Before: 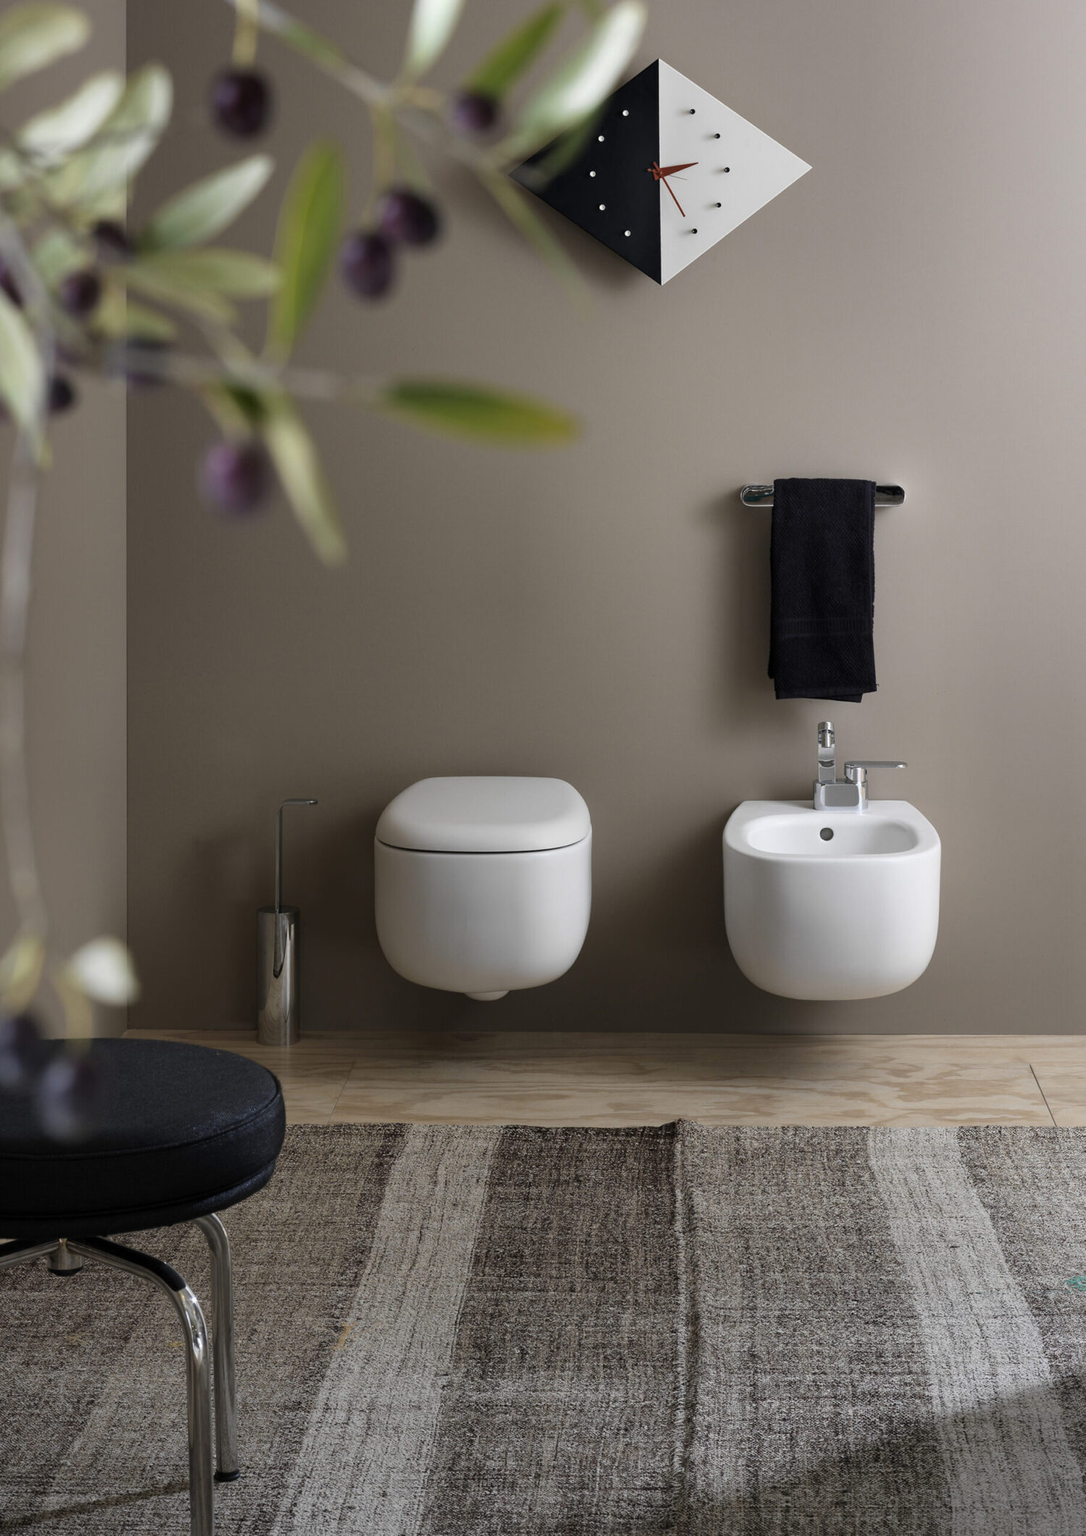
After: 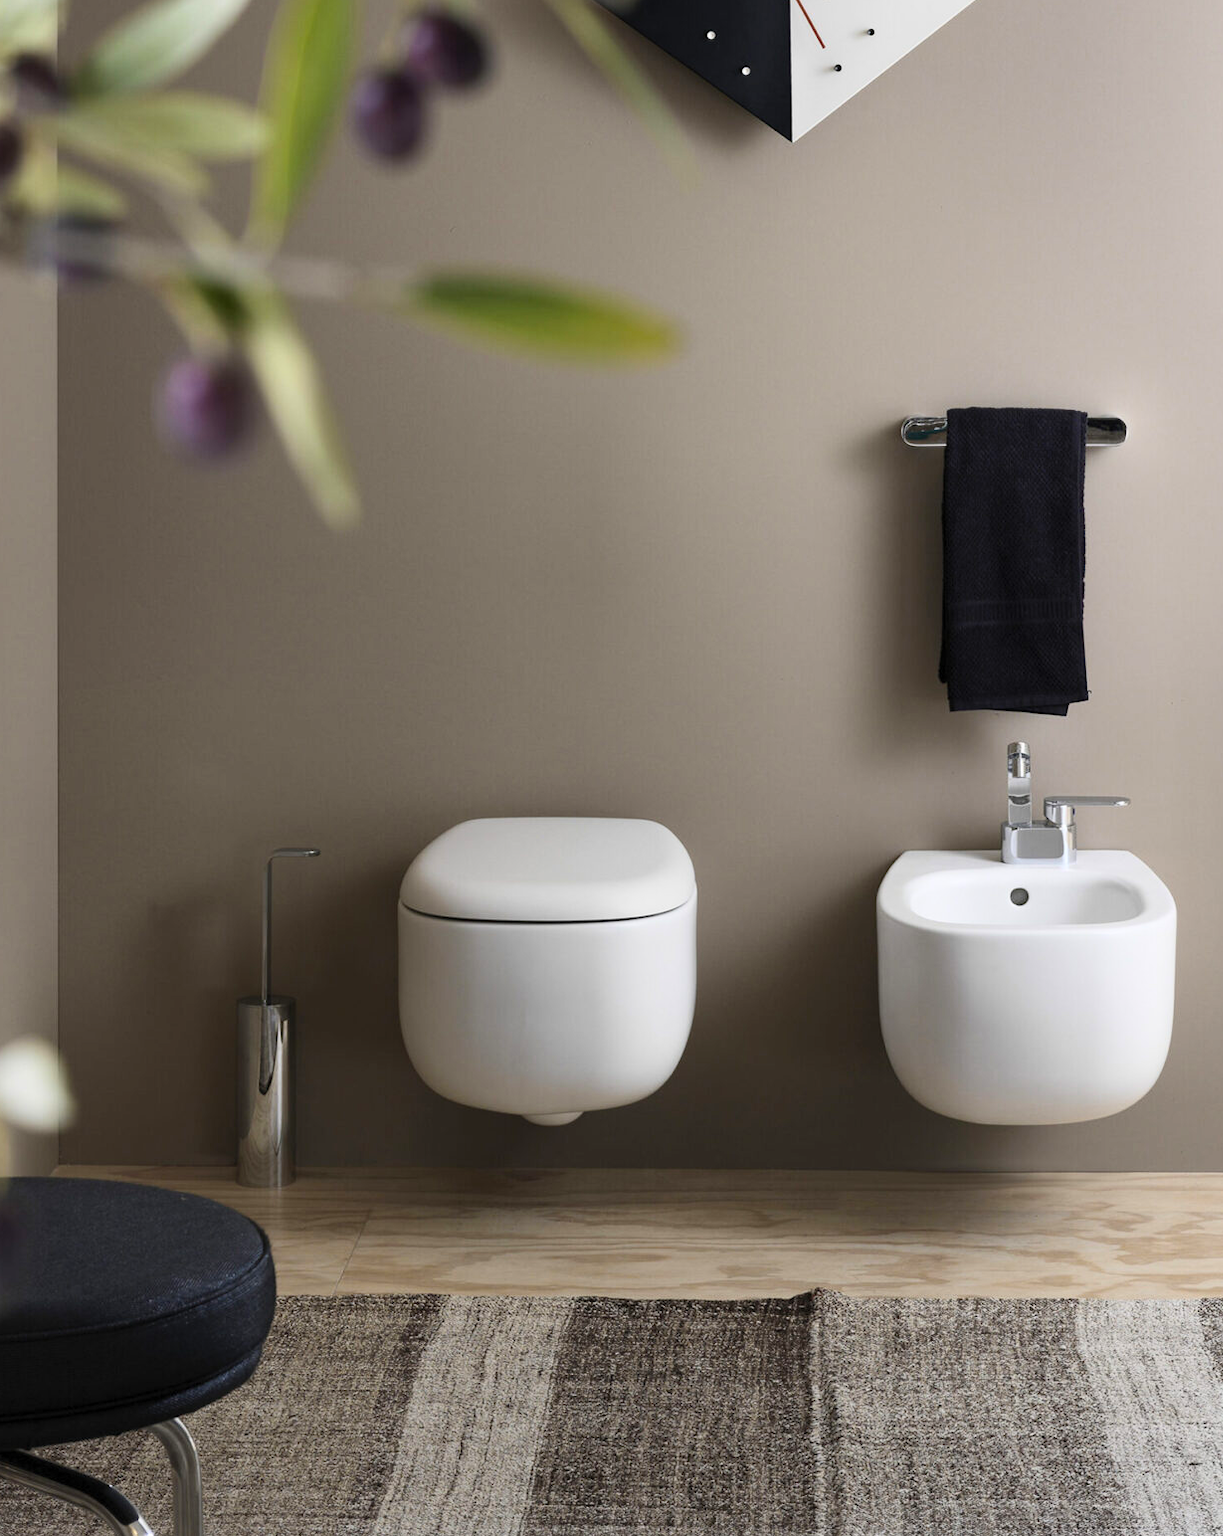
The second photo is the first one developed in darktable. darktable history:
crop: left 7.856%, top 11.836%, right 10.12%, bottom 15.387%
contrast brightness saturation: contrast 0.2, brightness 0.16, saturation 0.22
